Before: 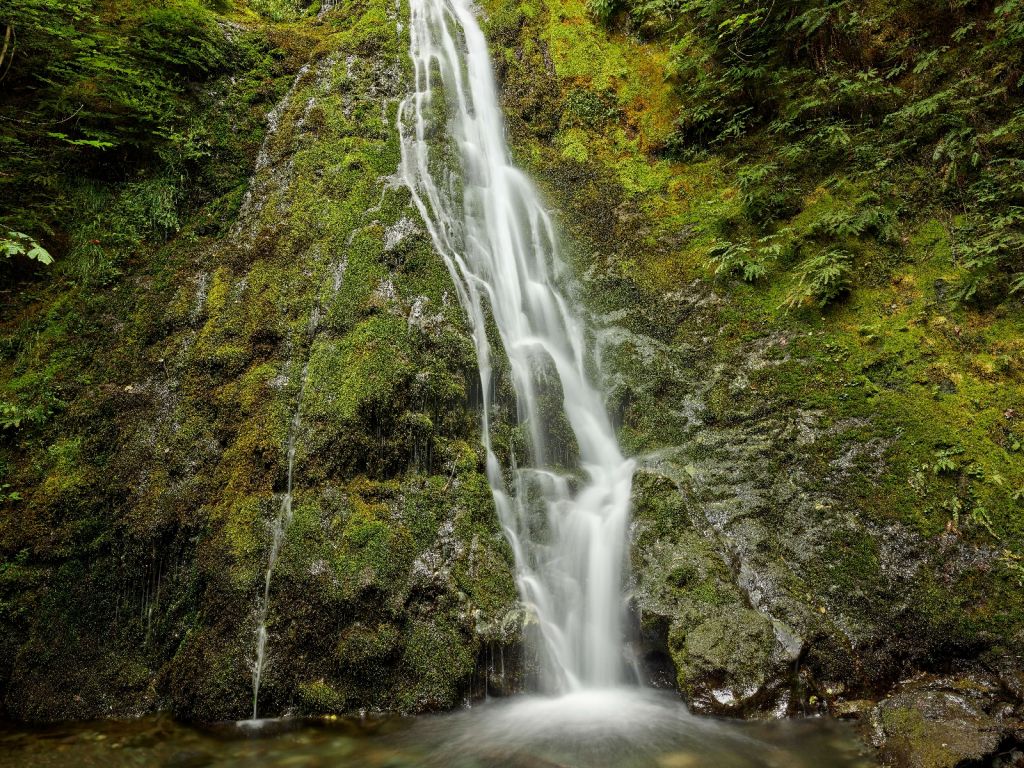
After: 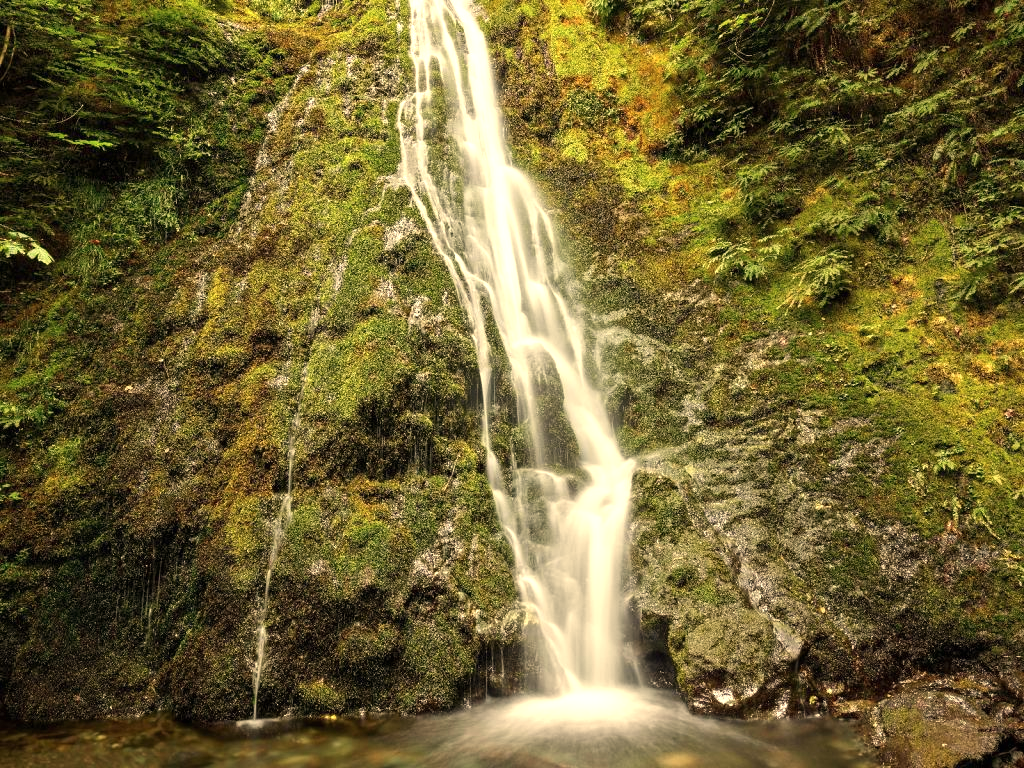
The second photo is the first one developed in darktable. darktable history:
contrast brightness saturation: saturation -0.05
white balance: red 1.138, green 0.996, blue 0.812
exposure: black level correction 0, exposure 0.7 EV, compensate exposure bias true, compensate highlight preservation false
